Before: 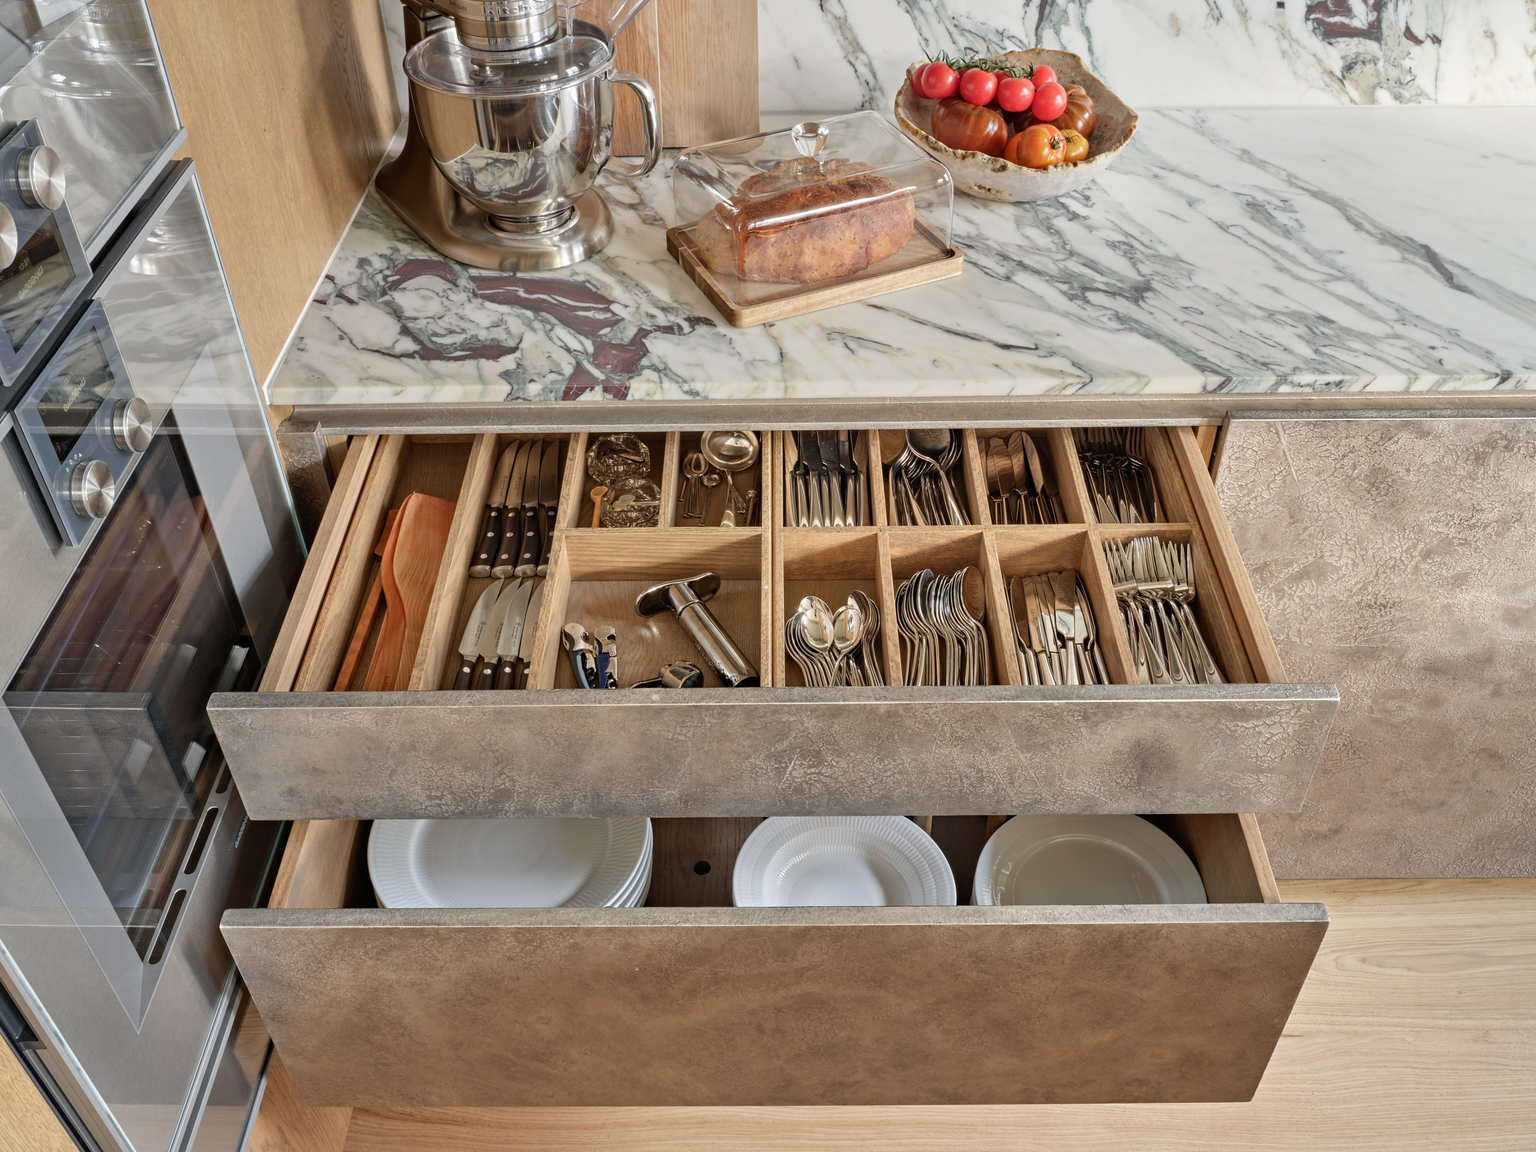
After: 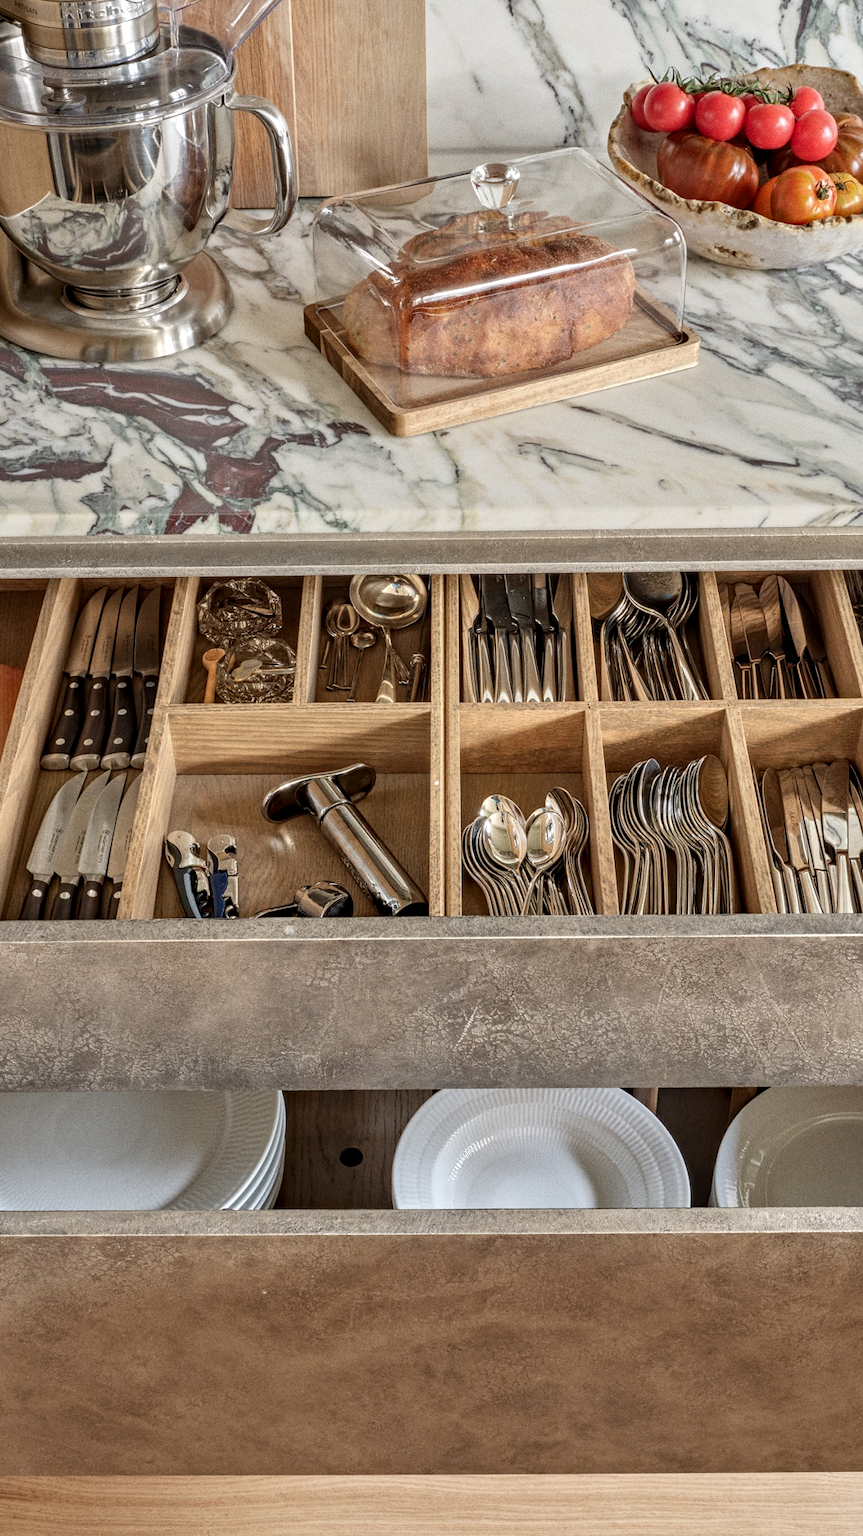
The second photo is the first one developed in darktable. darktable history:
local contrast: detail 130%
crop: left 28.583%, right 29.231%
grain: coarseness 0.09 ISO
